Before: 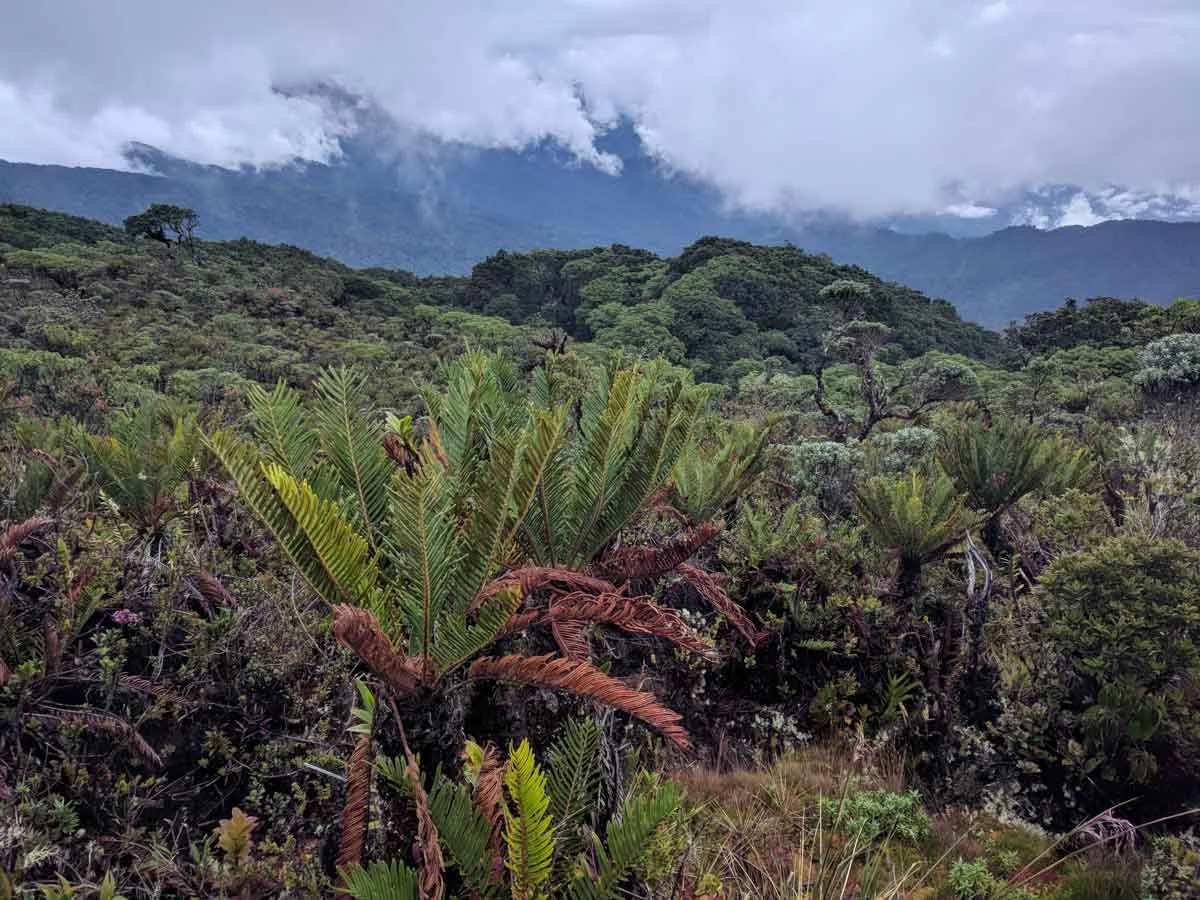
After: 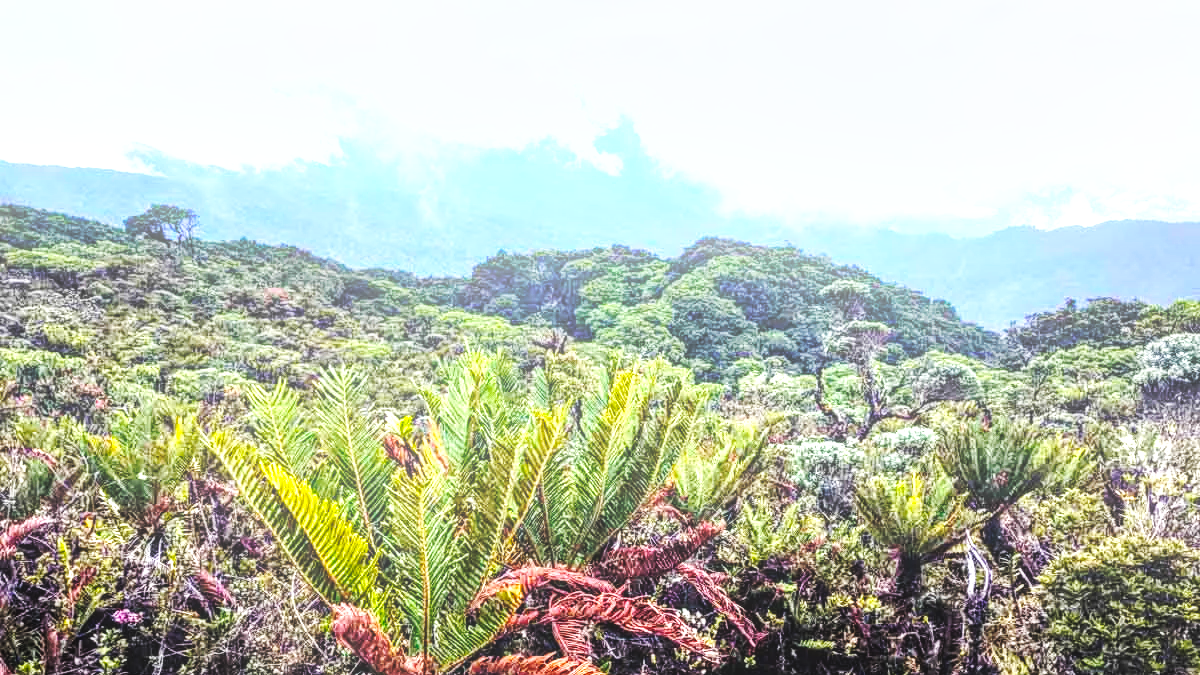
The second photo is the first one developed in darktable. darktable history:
exposure: exposure 0.559 EV, compensate highlight preservation false
tone equalizer: -8 EV -0.75 EV, -7 EV -0.7 EV, -6 EV -0.6 EV, -5 EV -0.4 EV, -3 EV 0.4 EV, -2 EV 0.6 EV, -1 EV 0.7 EV, +0 EV 0.75 EV, edges refinement/feathering 500, mask exposure compensation -1.57 EV, preserve details no
color balance rgb: perceptual saturation grading › global saturation 25%, global vibrance 20%
base curve: curves: ch0 [(0, 0) (0.032, 0.037) (0.105, 0.228) (0.435, 0.76) (0.856, 0.983) (1, 1)], preserve colors none
local contrast: detail 160%
crop: bottom 24.967%
bloom: on, module defaults
